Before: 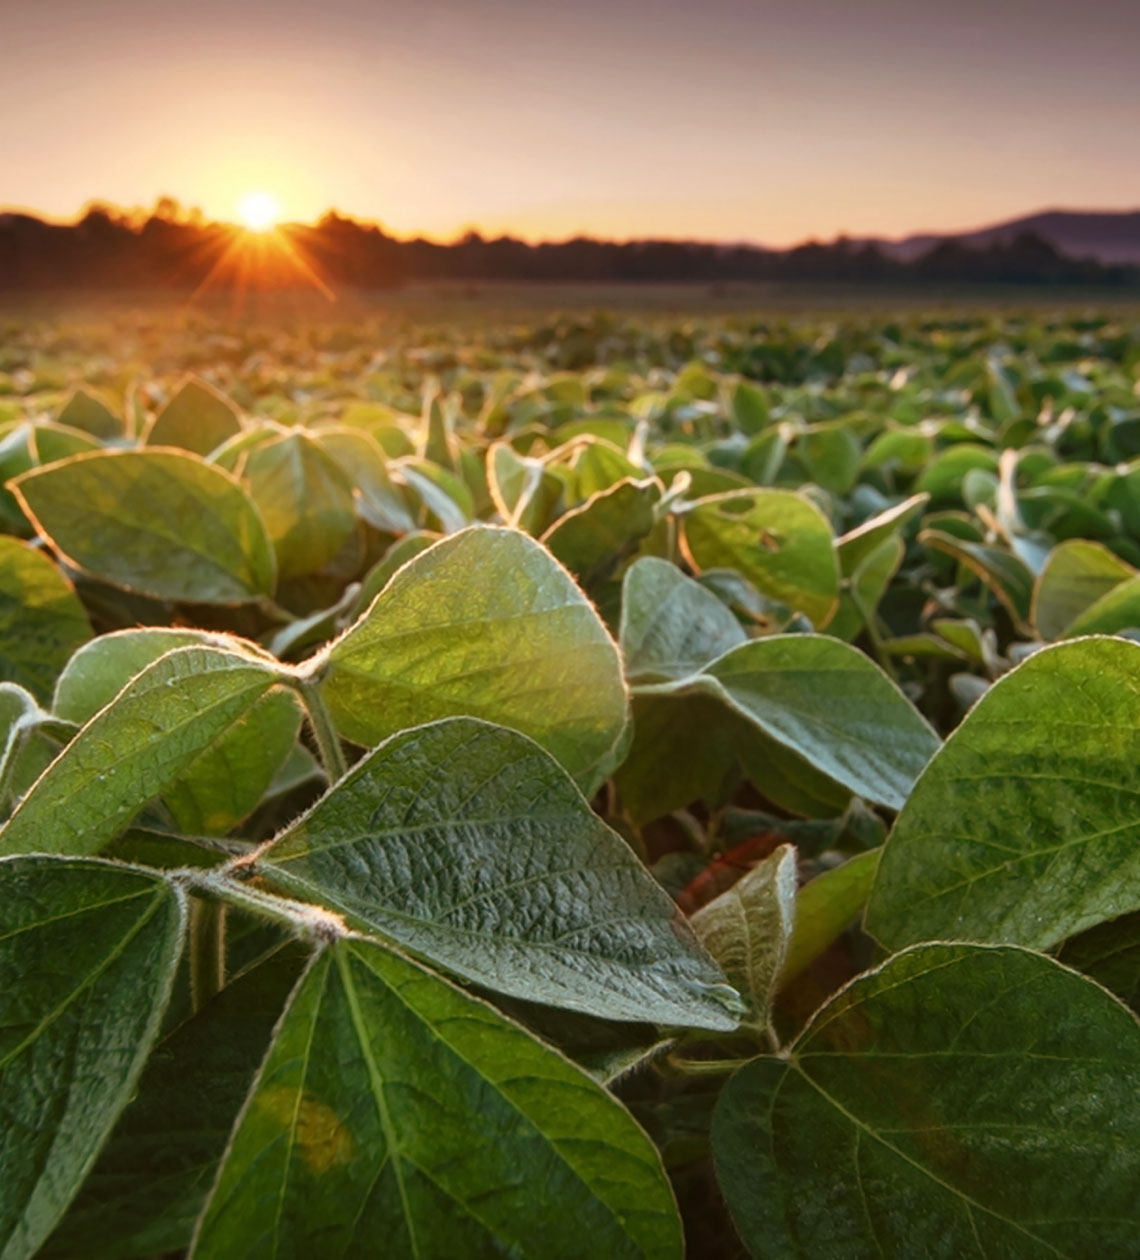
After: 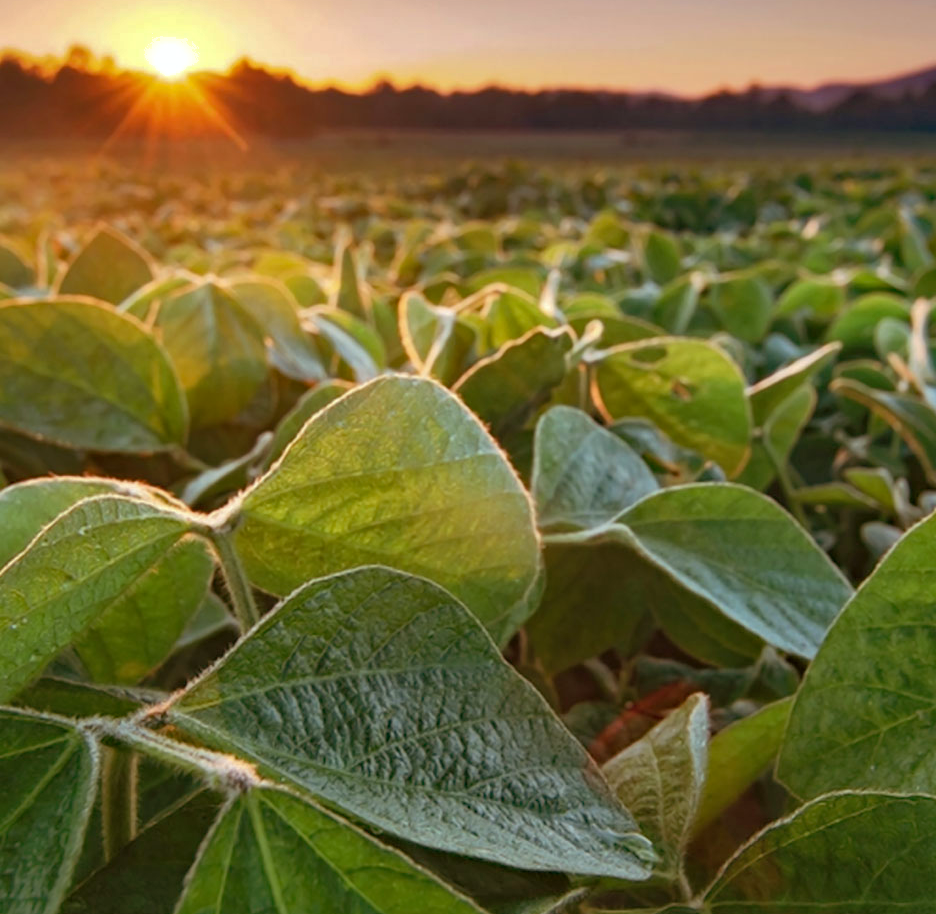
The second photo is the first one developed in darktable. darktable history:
haze removal: compatibility mode true, adaptive false
shadows and highlights: on, module defaults
crop: left 7.75%, top 12.05%, right 10.09%, bottom 15.401%
